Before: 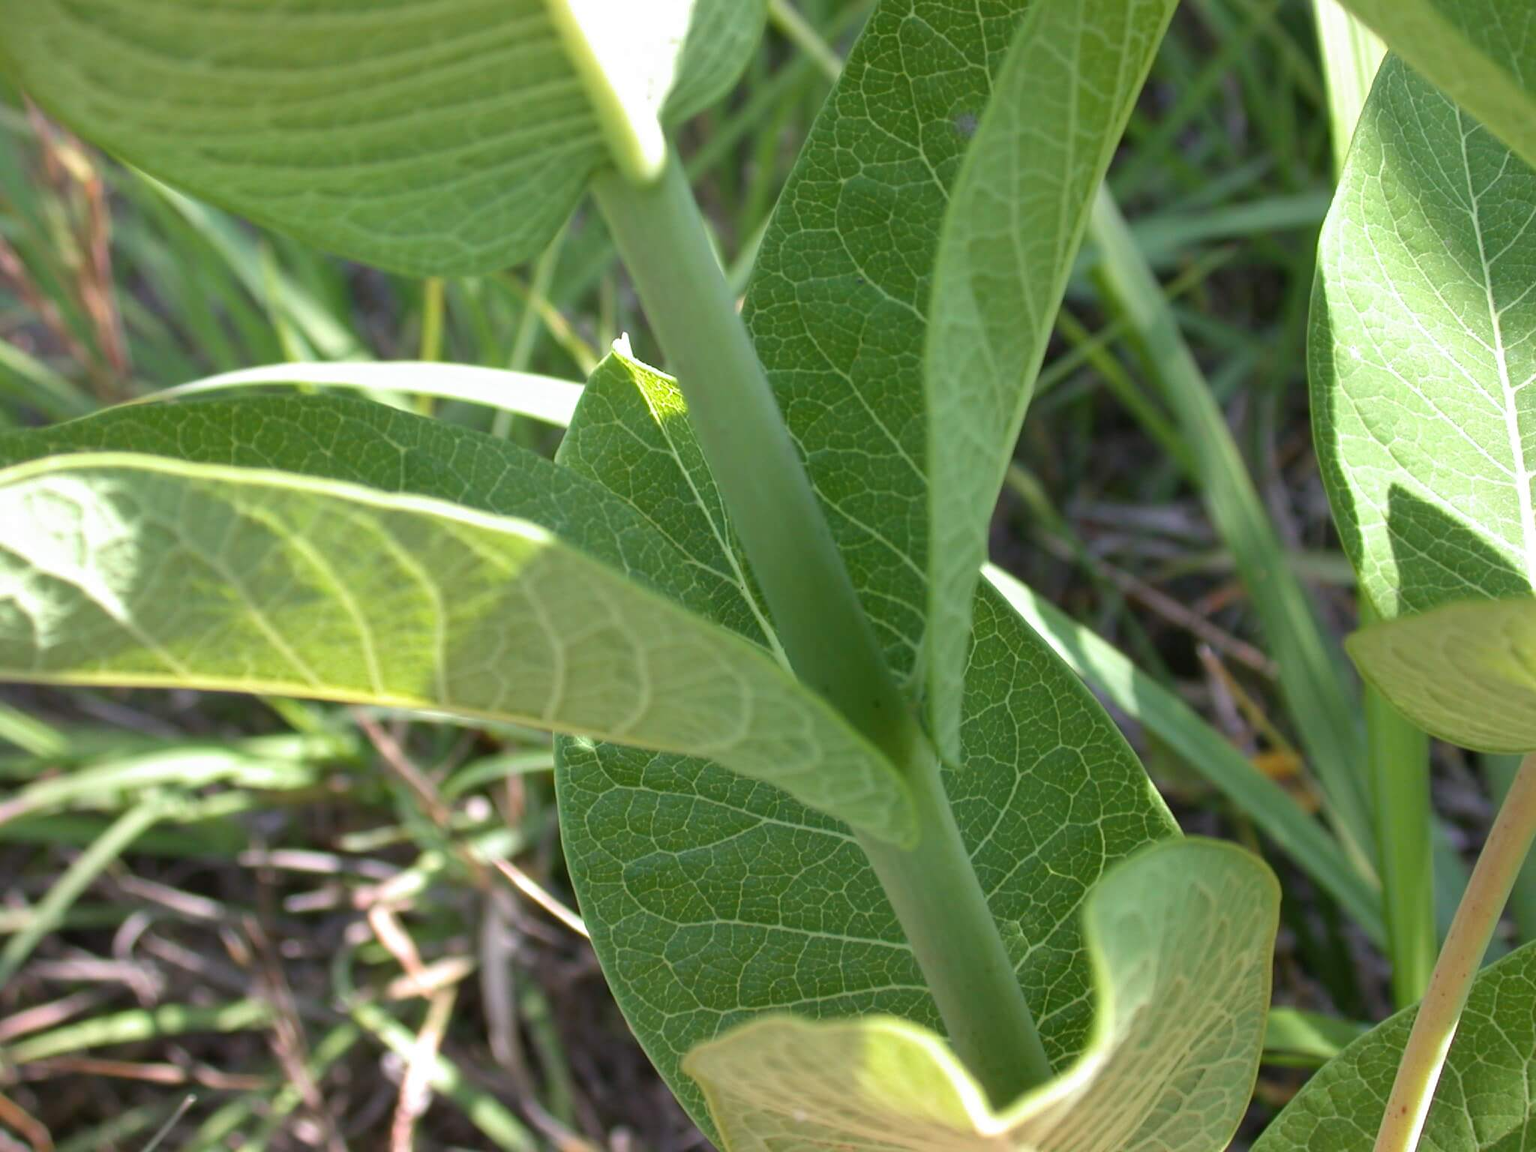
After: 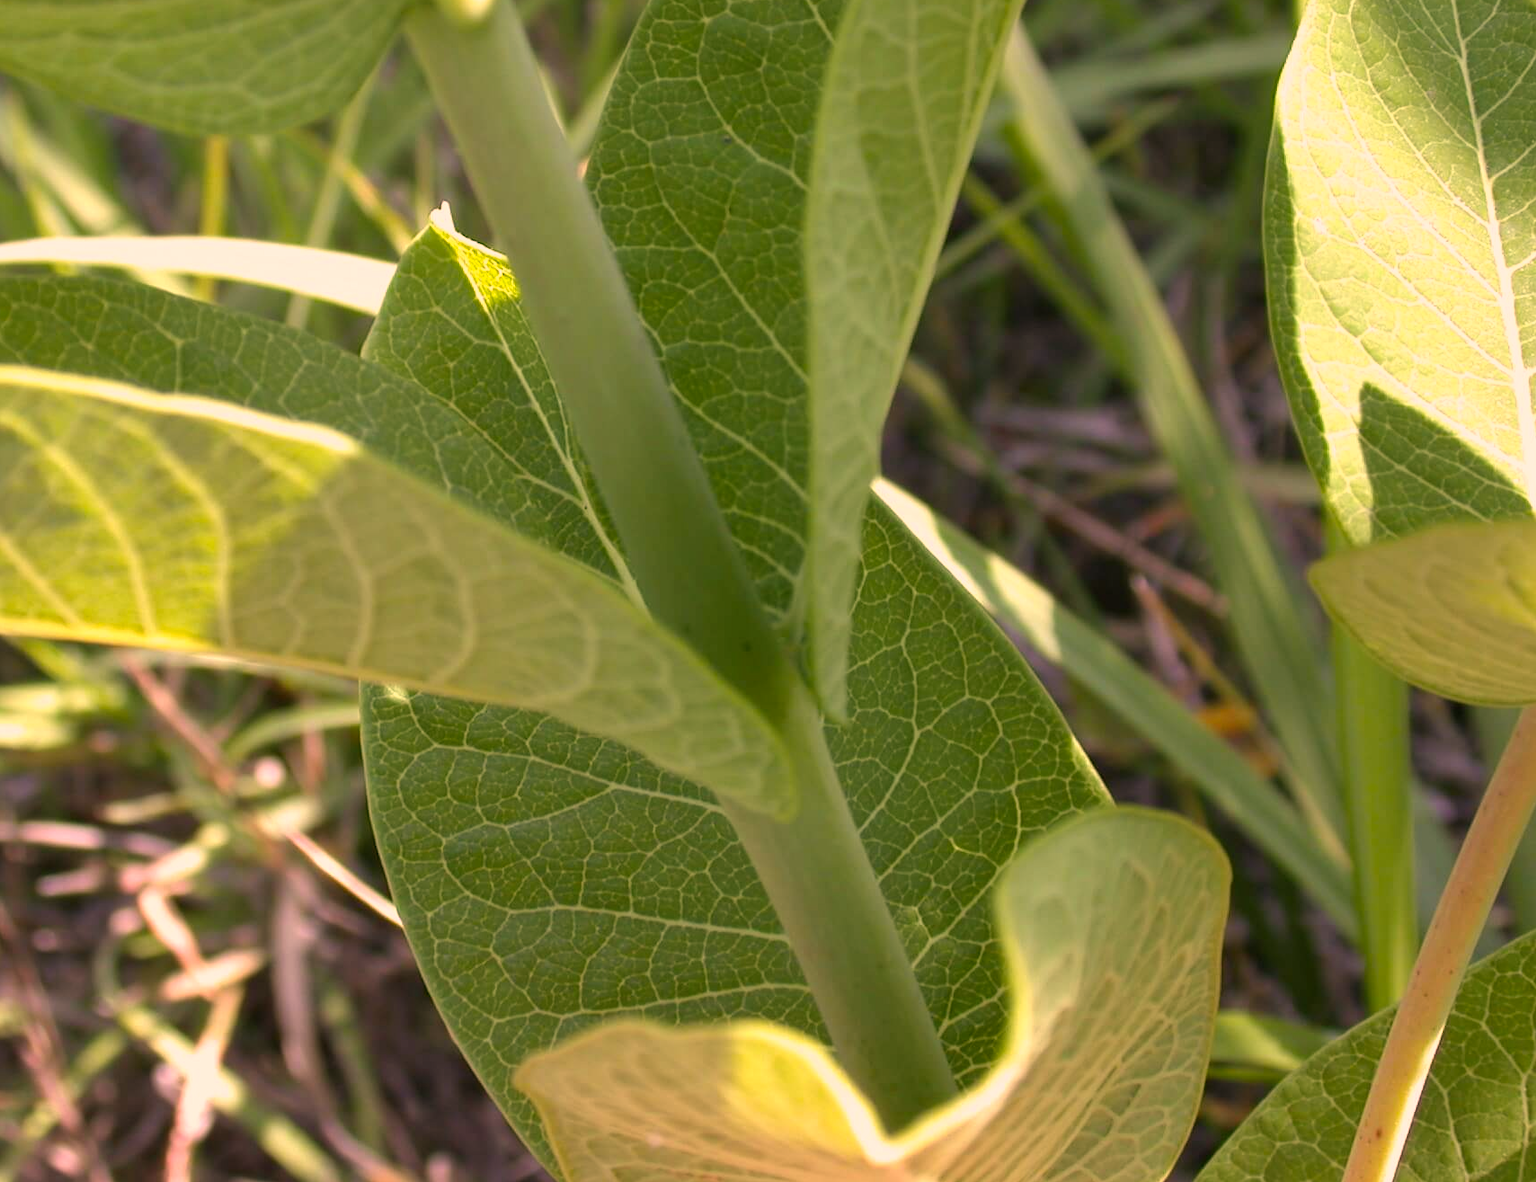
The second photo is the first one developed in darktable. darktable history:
crop: left 16.539%, top 14.309%
color correction: highlights a* 21.46, highlights b* 19.33
